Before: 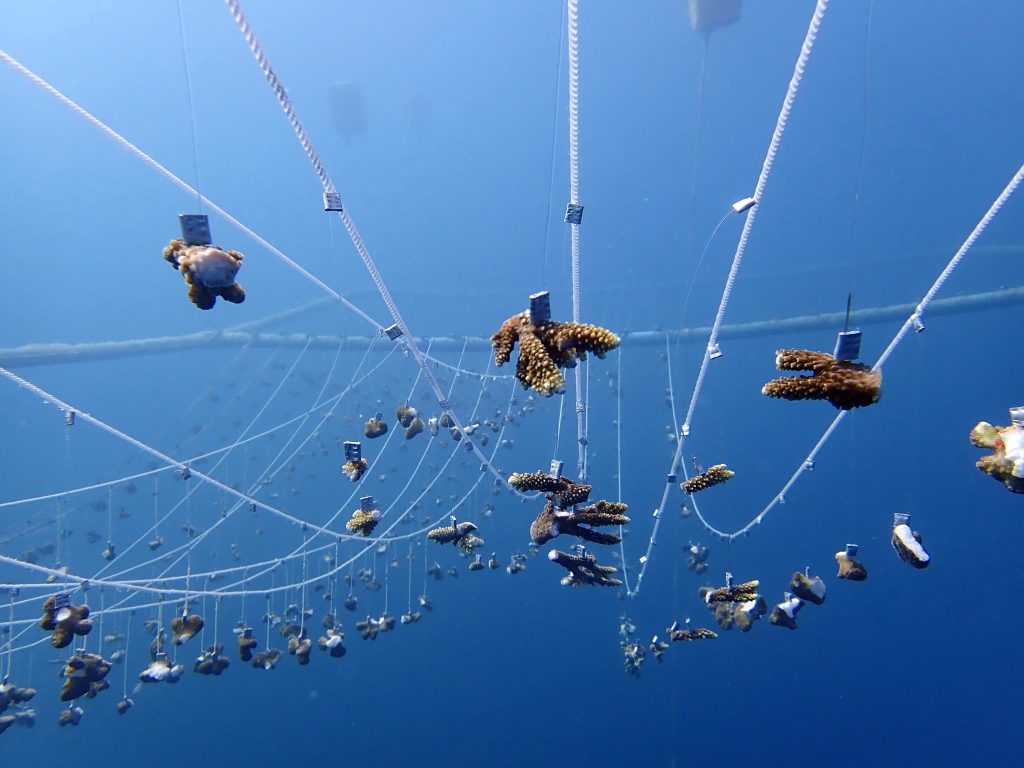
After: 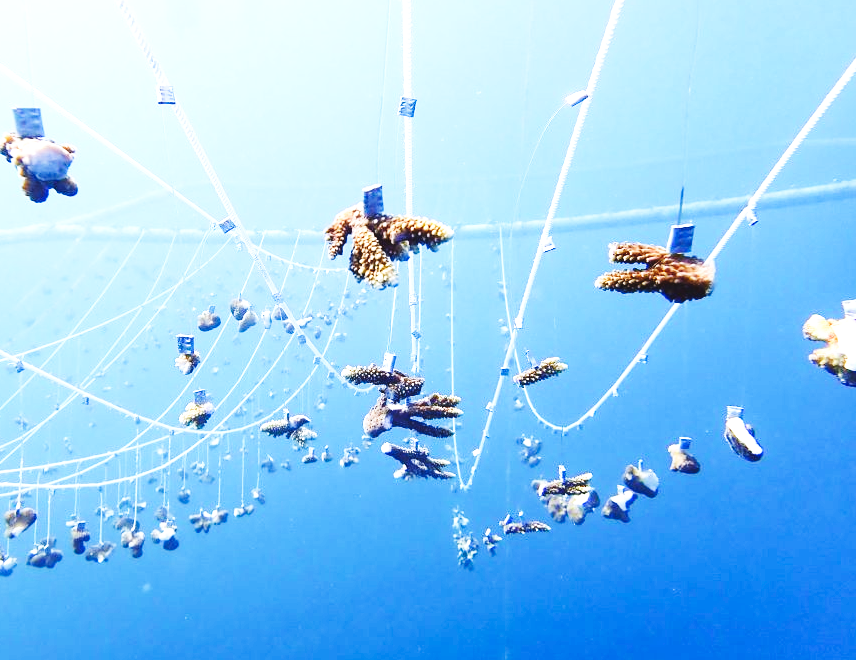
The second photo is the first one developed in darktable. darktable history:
base curve: curves: ch0 [(0, 0.003) (0.001, 0.002) (0.006, 0.004) (0.02, 0.022) (0.048, 0.086) (0.094, 0.234) (0.162, 0.431) (0.258, 0.629) (0.385, 0.8) (0.548, 0.918) (0.751, 0.988) (1, 1)], preserve colors none
crop: left 16.328%, top 14.041%
exposure: black level correction -0.005, exposure 1.002 EV, compensate highlight preservation false
